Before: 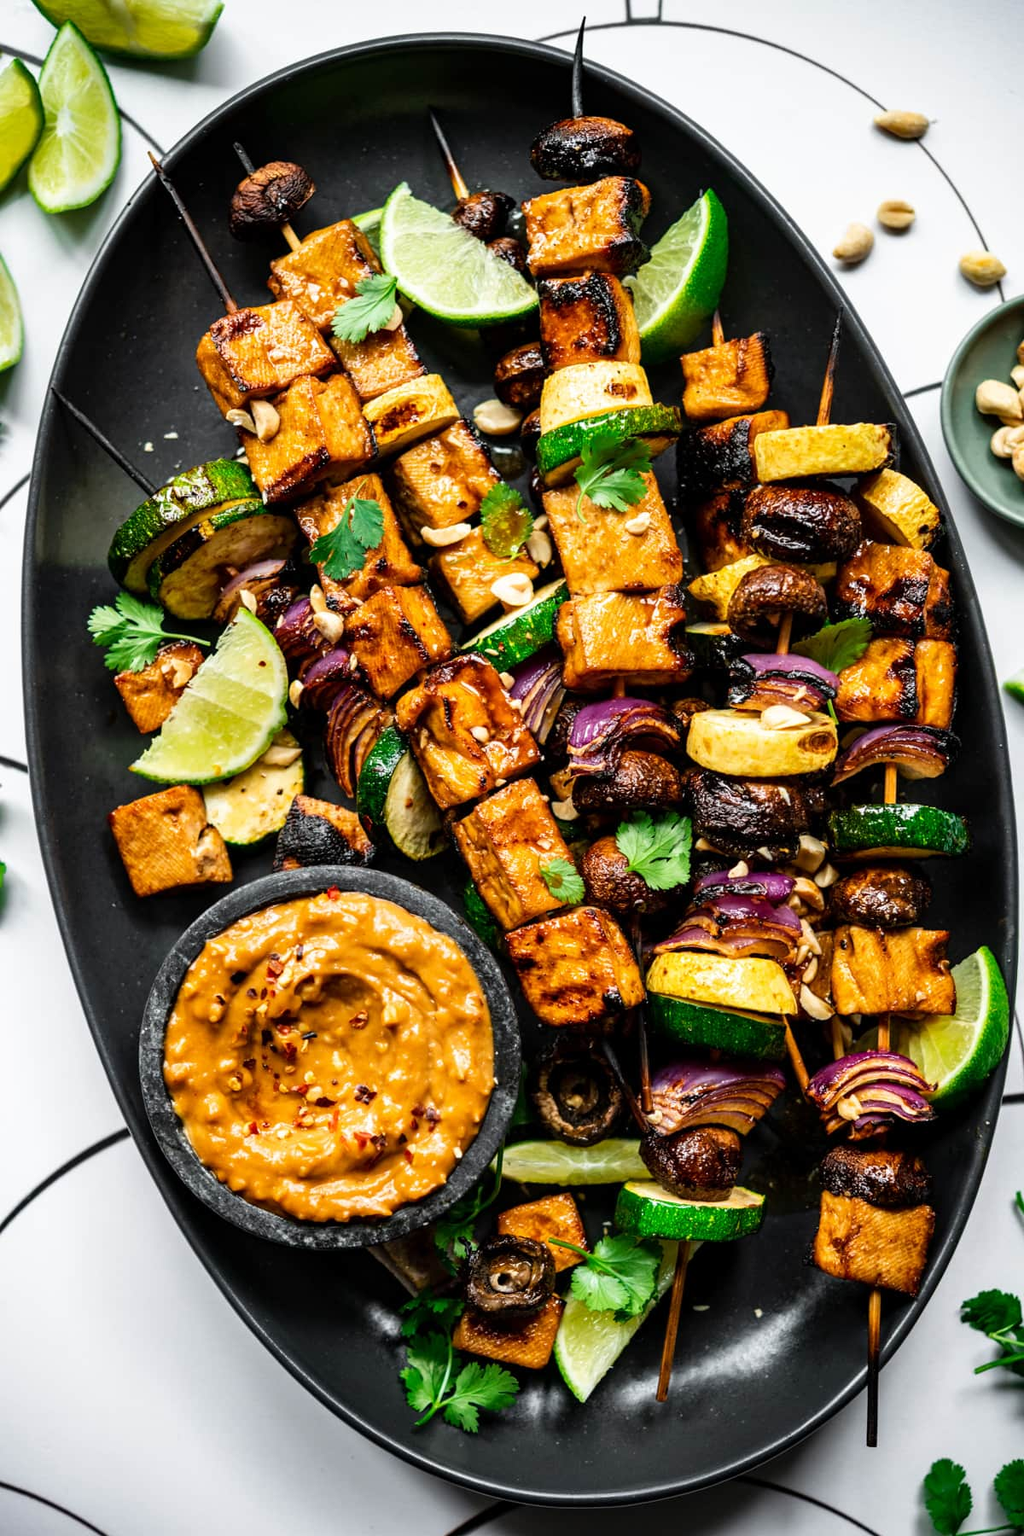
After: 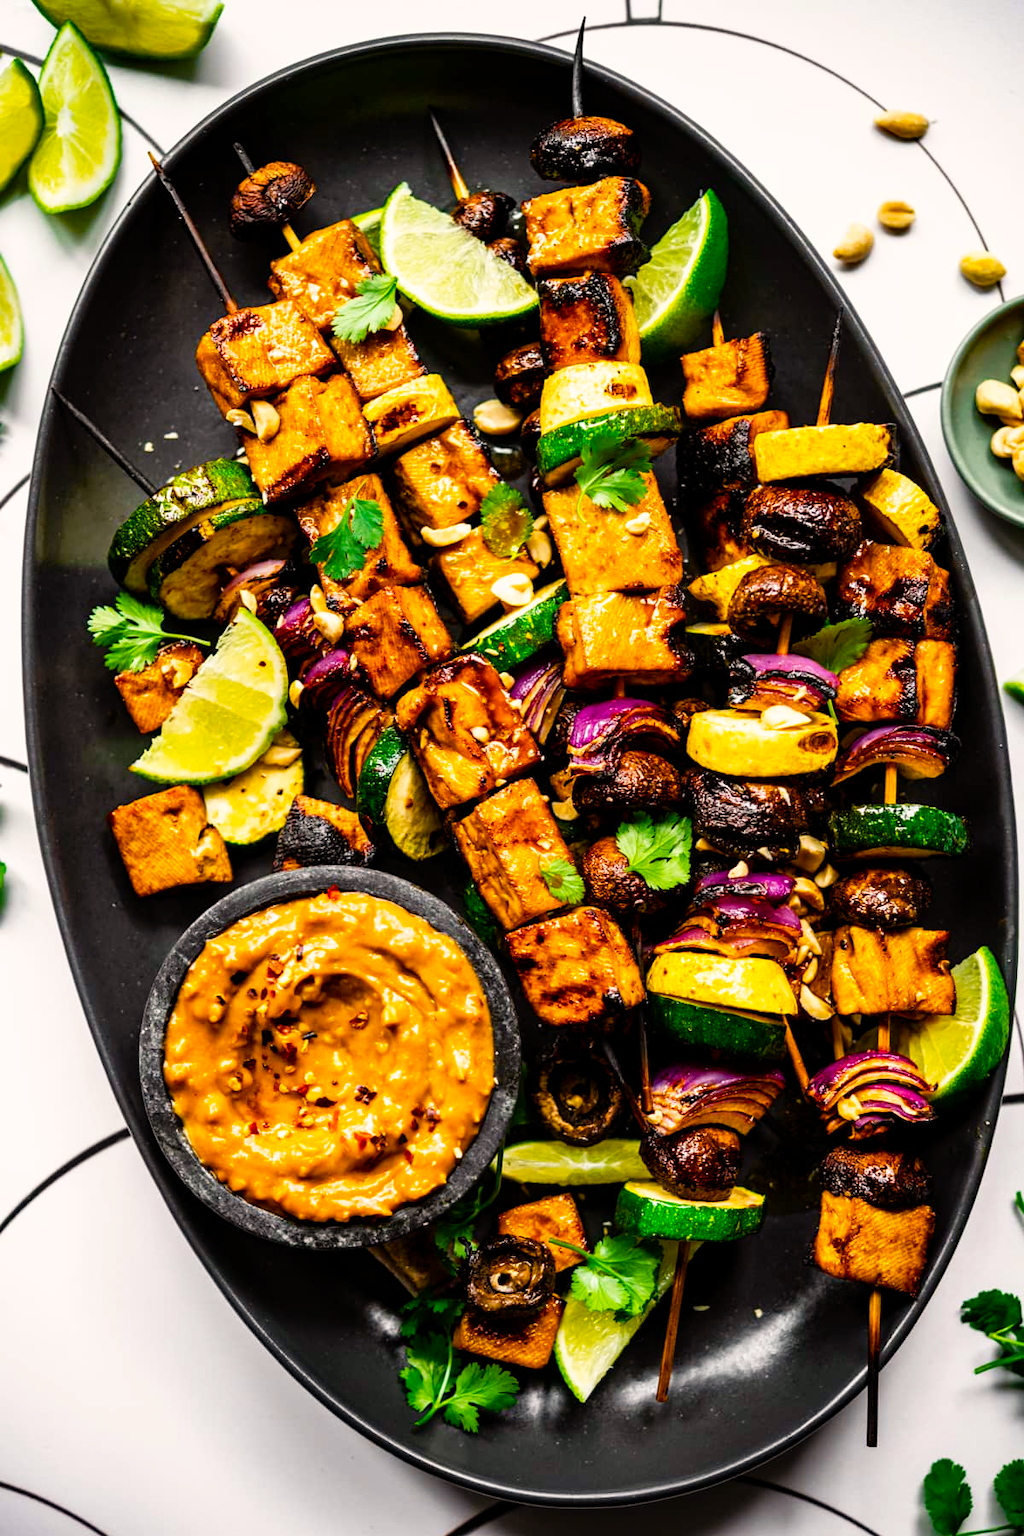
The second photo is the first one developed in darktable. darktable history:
tone curve: curves: ch0 [(0, 0) (0.051, 0.047) (0.102, 0.099) (0.232, 0.249) (0.462, 0.501) (0.698, 0.761) (0.908, 0.946) (1, 1)]; ch1 [(0, 0) (0.339, 0.298) (0.402, 0.363) (0.453, 0.413) (0.485, 0.469) (0.494, 0.493) (0.504, 0.501) (0.525, 0.533) (0.563, 0.591) (0.597, 0.631) (1, 1)]; ch2 [(0, 0) (0.48, 0.48) (0.504, 0.5) (0.539, 0.554) (0.59, 0.628) (0.642, 0.682) (0.824, 0.815) (1, 1)], preserve colors none
color balance rgb: power › luminance -4.004%, power › chroma 0.58%, power › hue 41.08°, highlights gain › chroma 1.396%, highlights gain › hue 51.26°, perceptual saturation grading › global saturation 36.978%, perceptual saturation grading › shadows 34.76%
